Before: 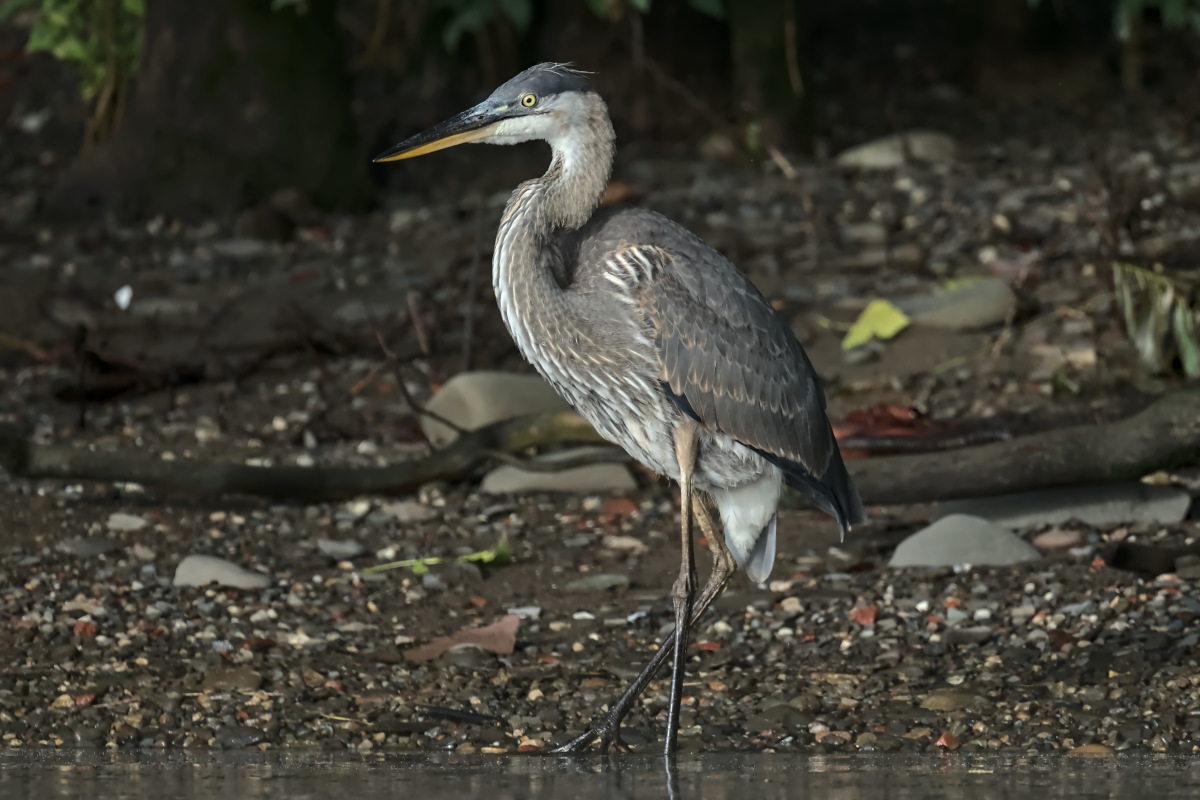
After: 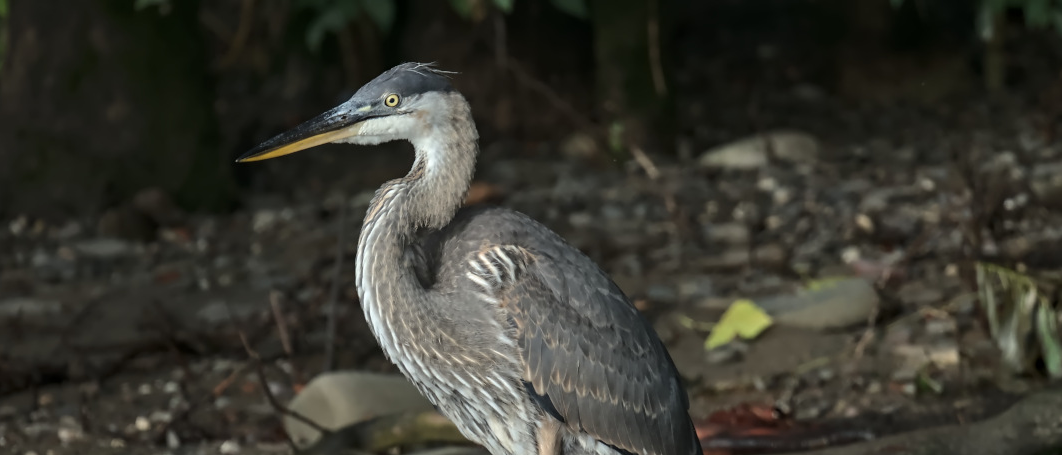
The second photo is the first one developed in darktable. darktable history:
crop and rotate: left 11.496%, bottom 43.01%
